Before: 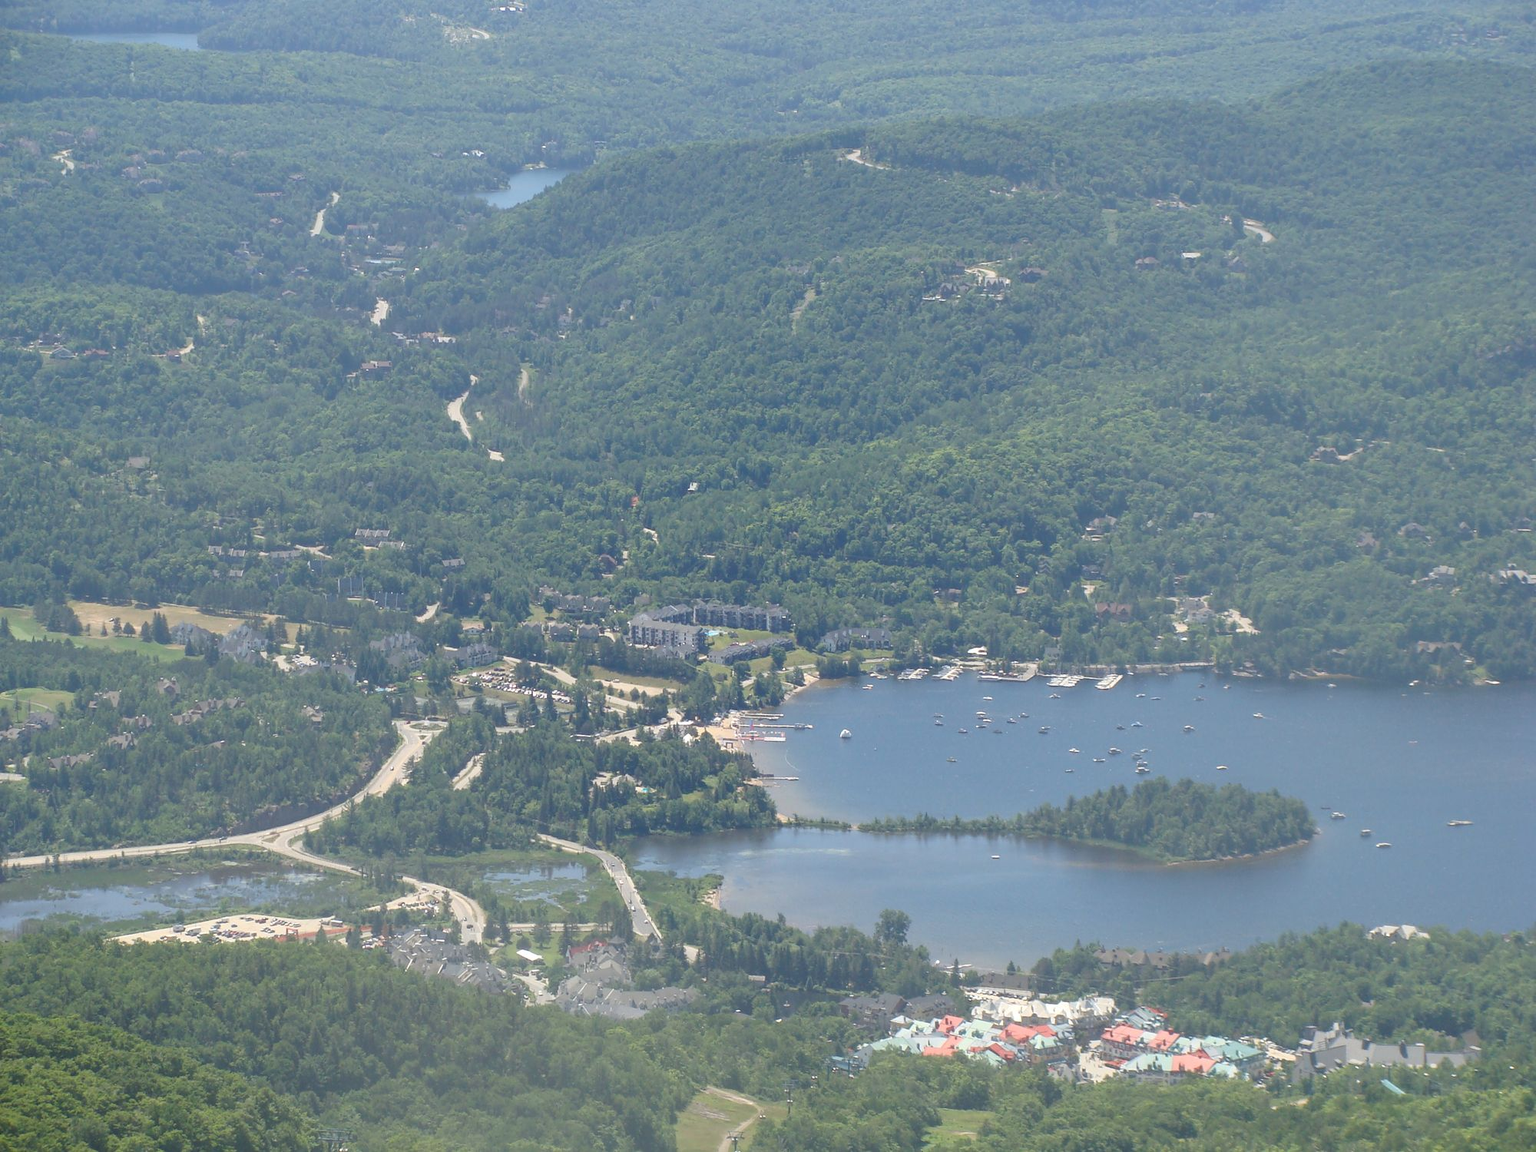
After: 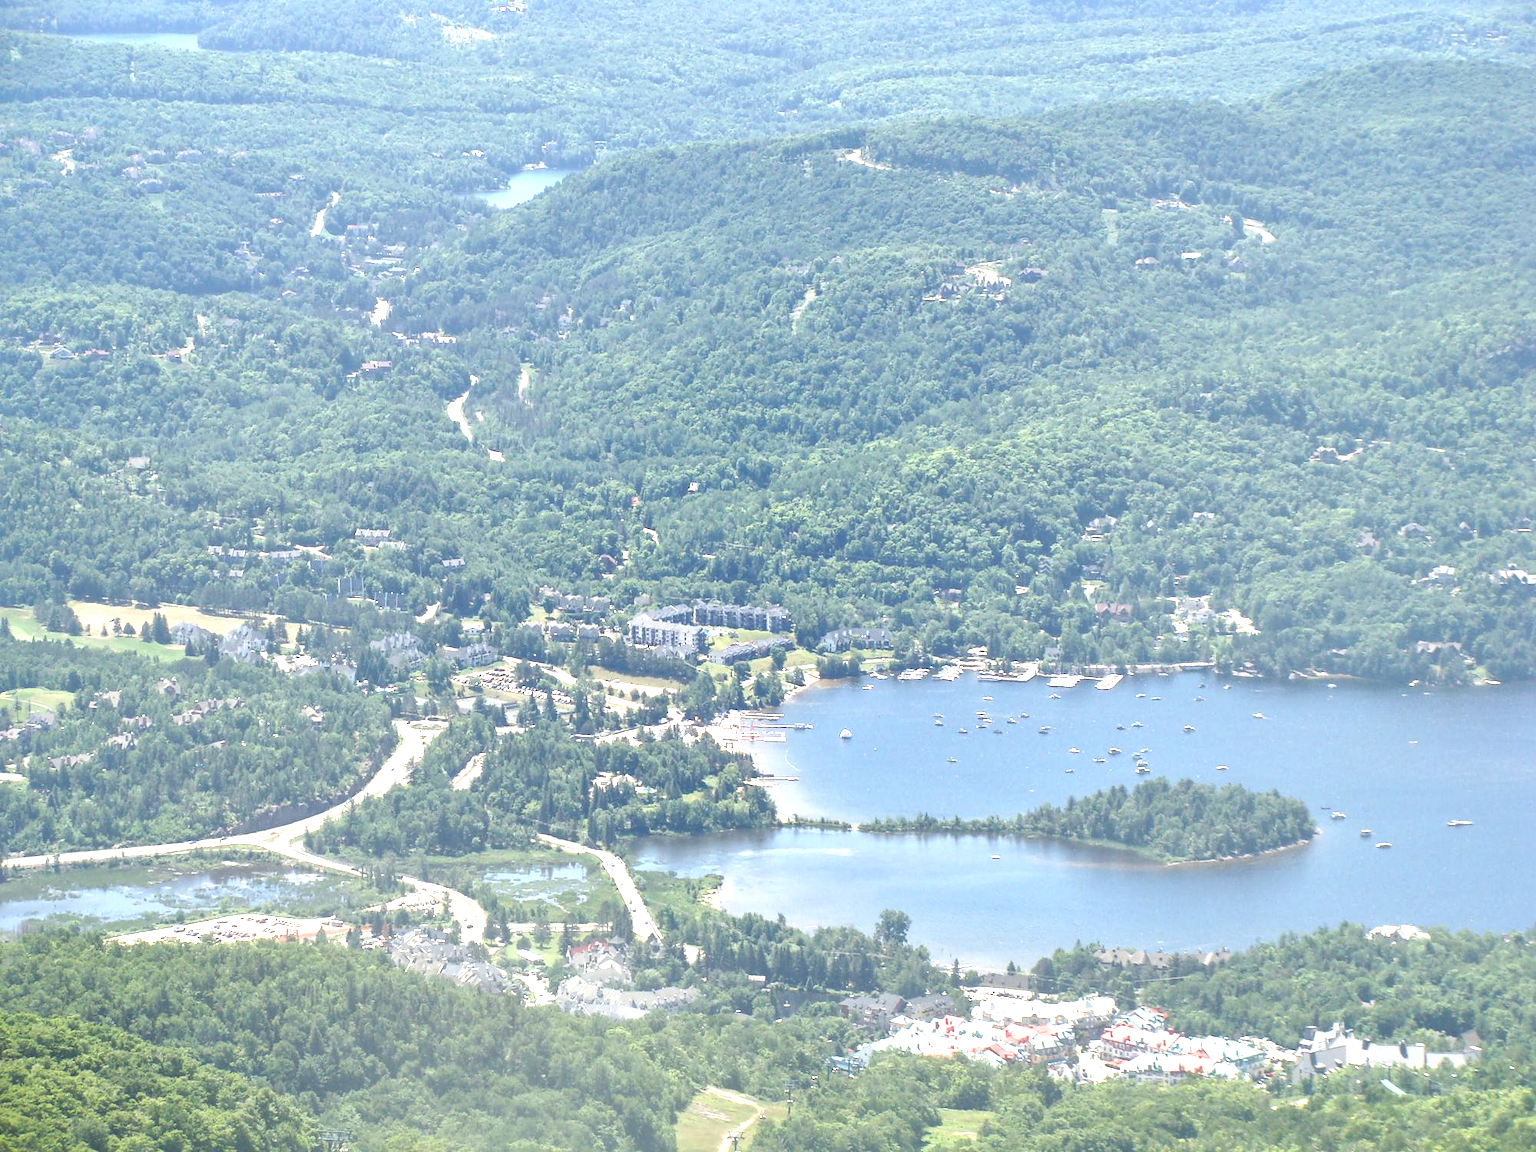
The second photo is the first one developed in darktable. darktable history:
exposure: black level correction 0, exposure 1.107 EV, compensate exposure bias true, compensate highlight preservation false
local contrast: mode bilateral grid, contrast 20, coarseness 50, detail 144%, midtone range 0.2
